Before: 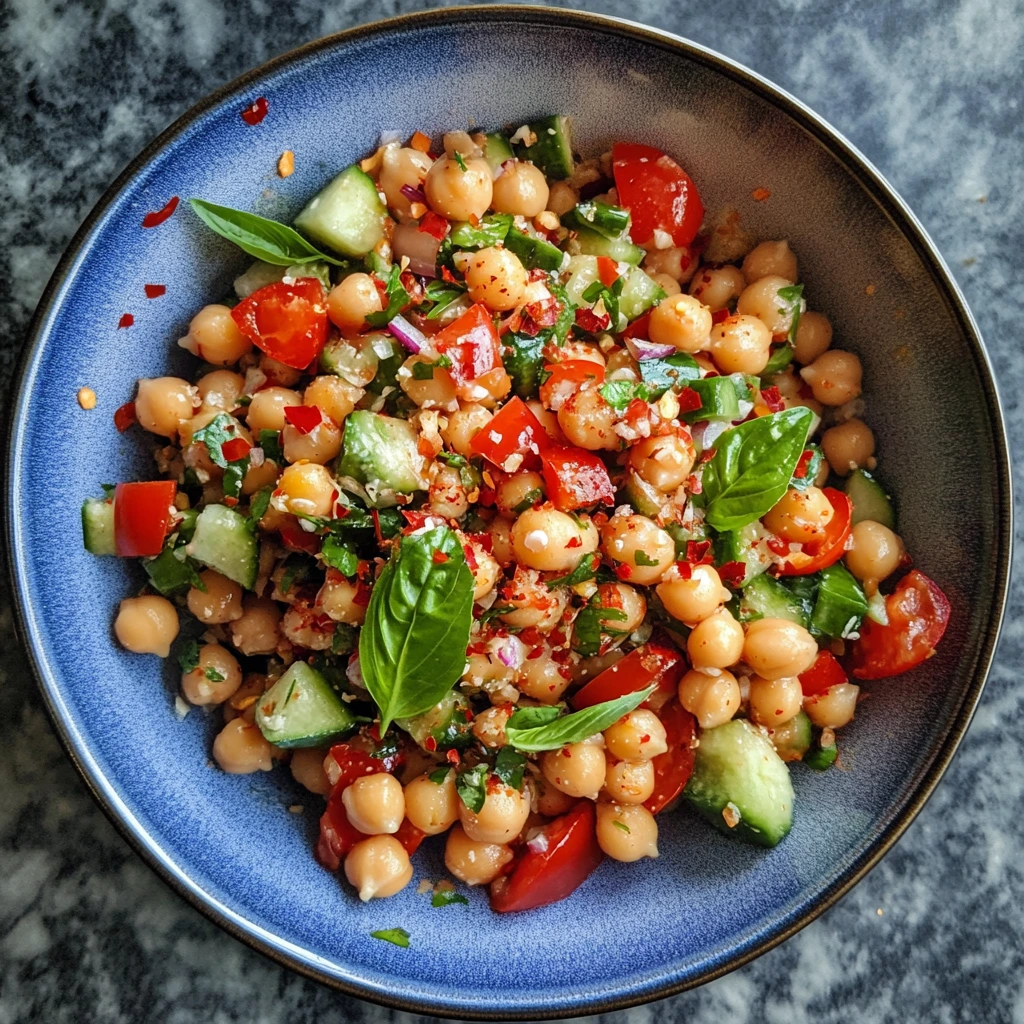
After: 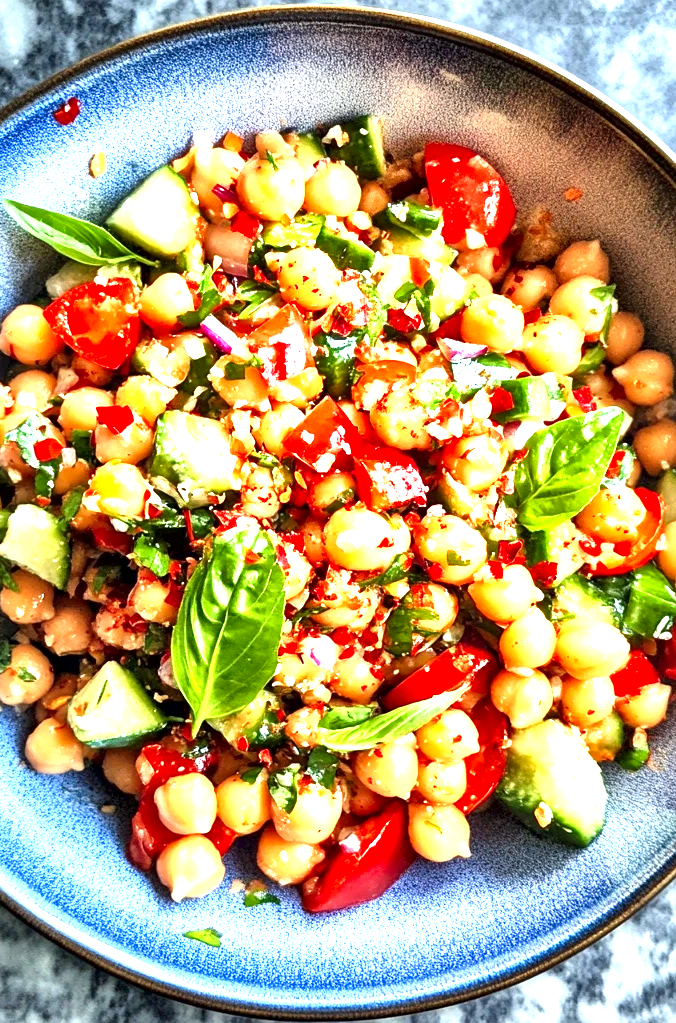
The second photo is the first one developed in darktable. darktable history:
exposure: black level correction 0.001, exposure 1.822 EV, compensate exposure bias true, compensate highlight preservation false
crop and rotate: left 18.442%, right 15.508%
local contrast: mode bilateral grid, contrast 44, coarseness 69, detail 214%, midtone range 0.2
contrast brightness saturation: contrast 0.1, brightness 0.03, saturation 0.09
